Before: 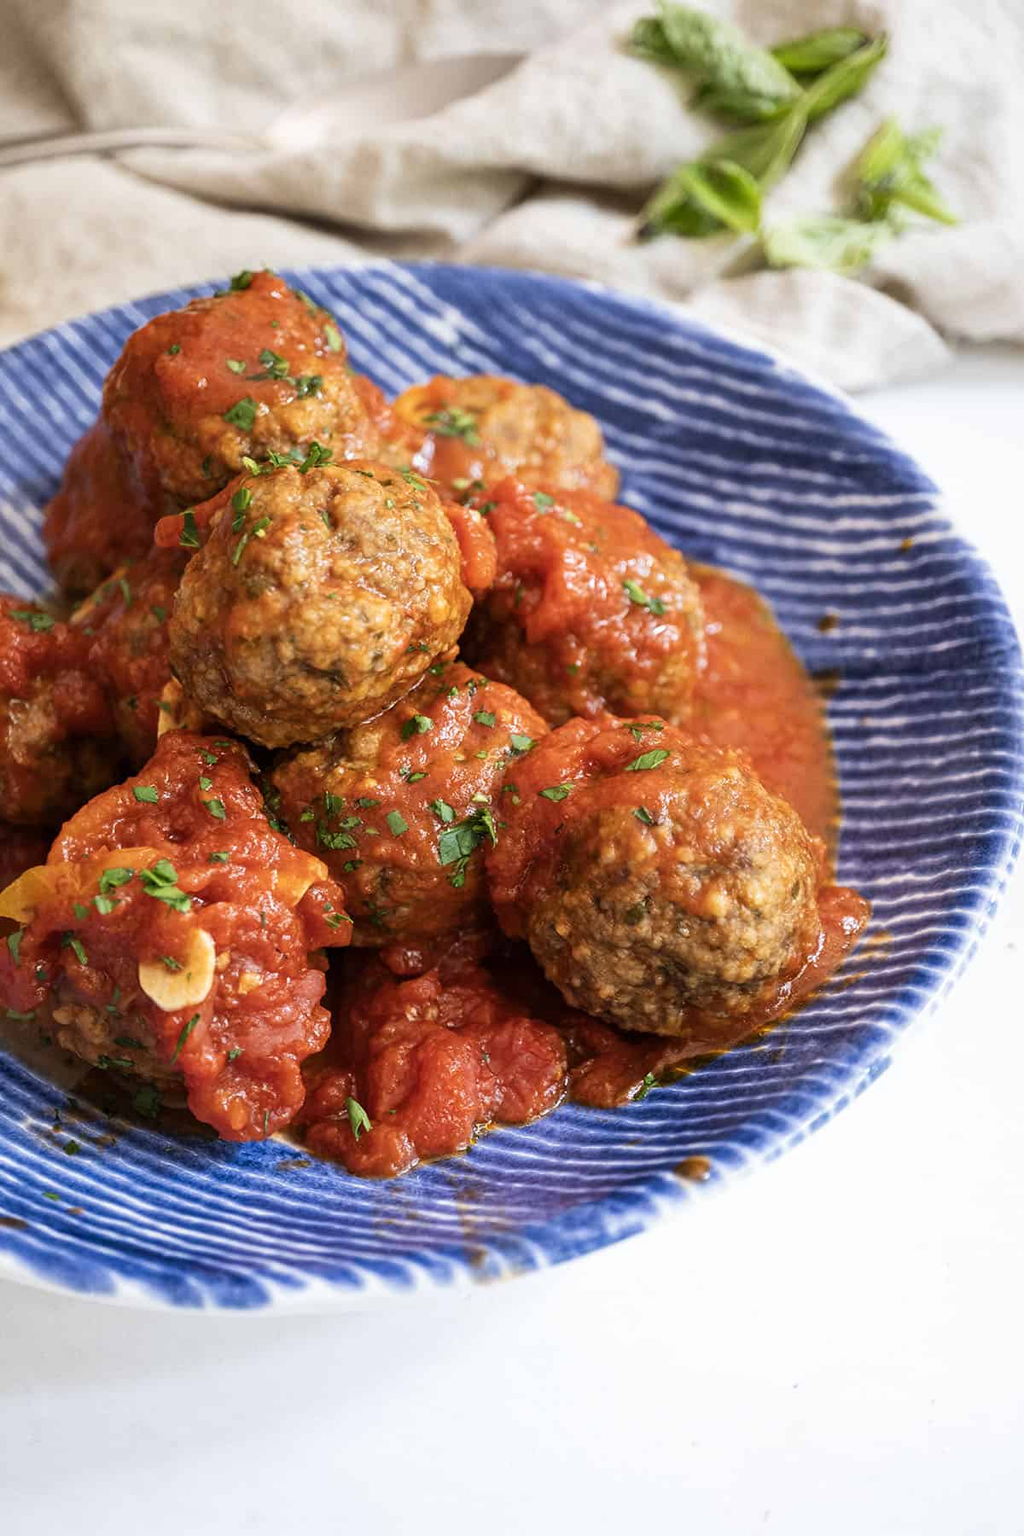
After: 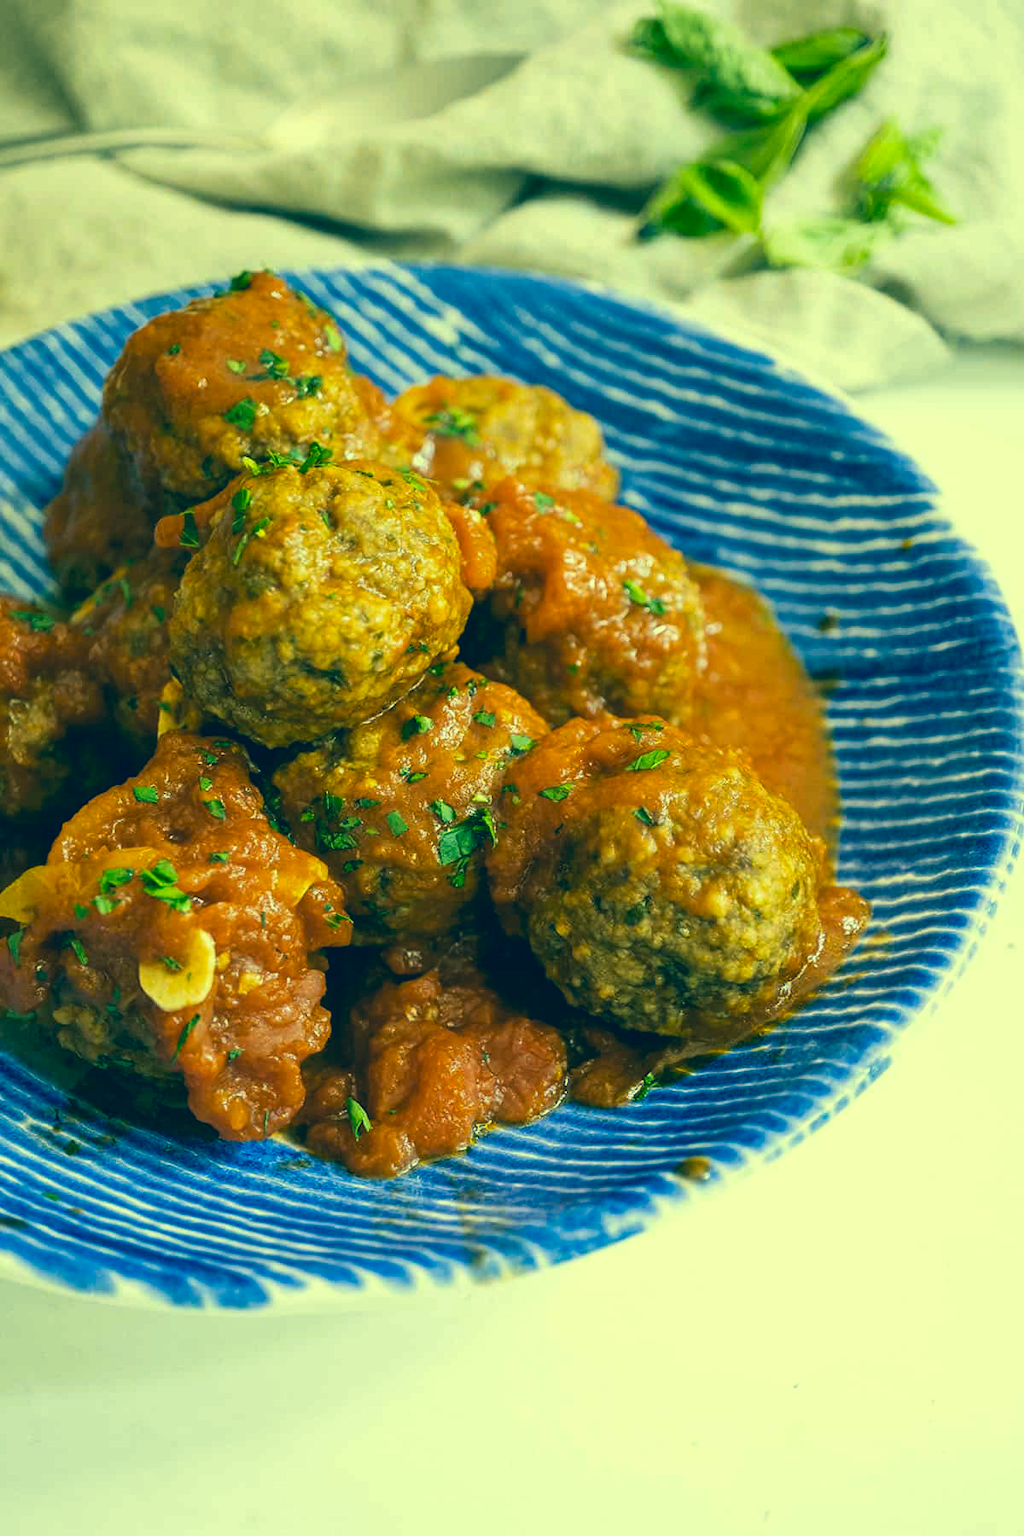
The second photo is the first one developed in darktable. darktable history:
color correction: highlights a* -15.51, highlights b* 39.63, shadows a* -39.48, shadows b* -26.48
